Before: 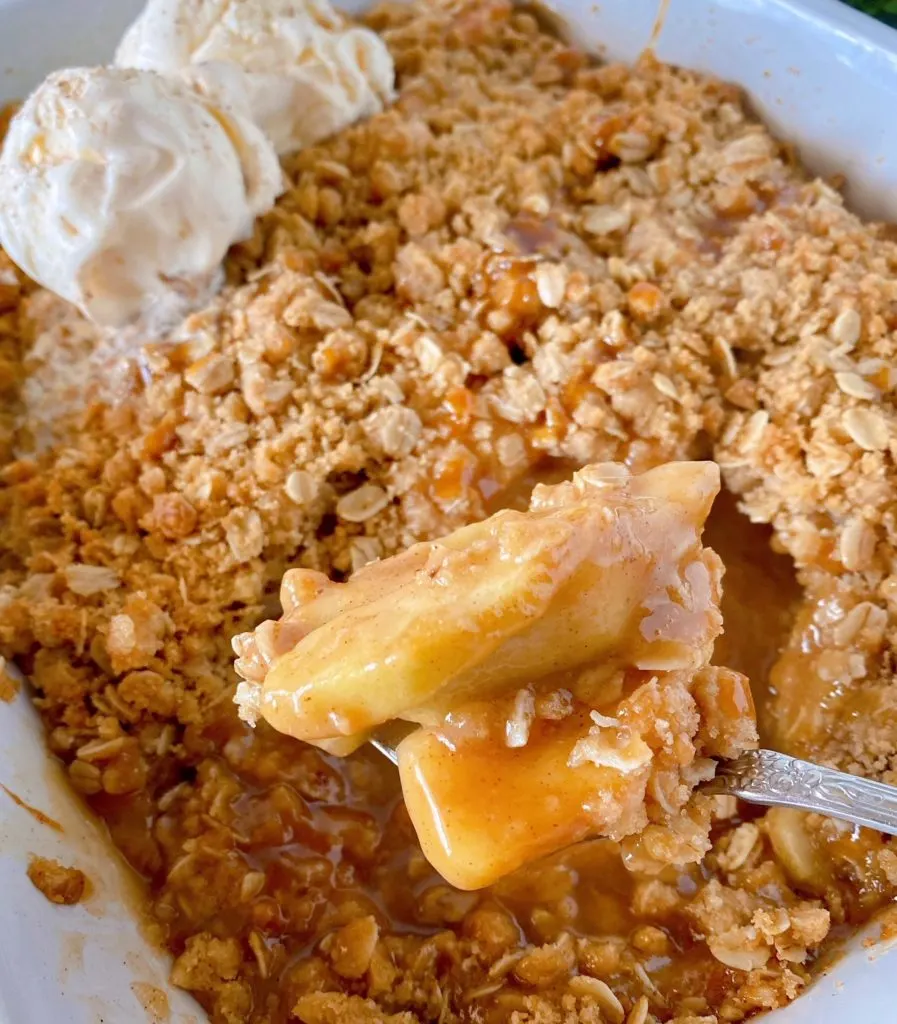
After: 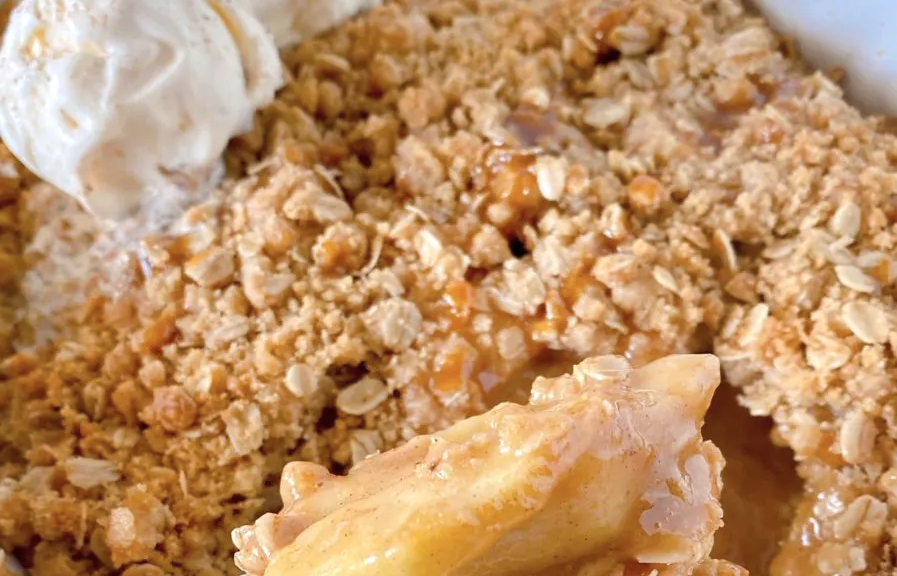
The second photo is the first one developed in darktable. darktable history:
exposure: exposure 0.129 EV, compensate highlight preservation false
crop and rotate: top 10.531%, bottom 33.156%
contrast brightness saturation: saturation -0.152
